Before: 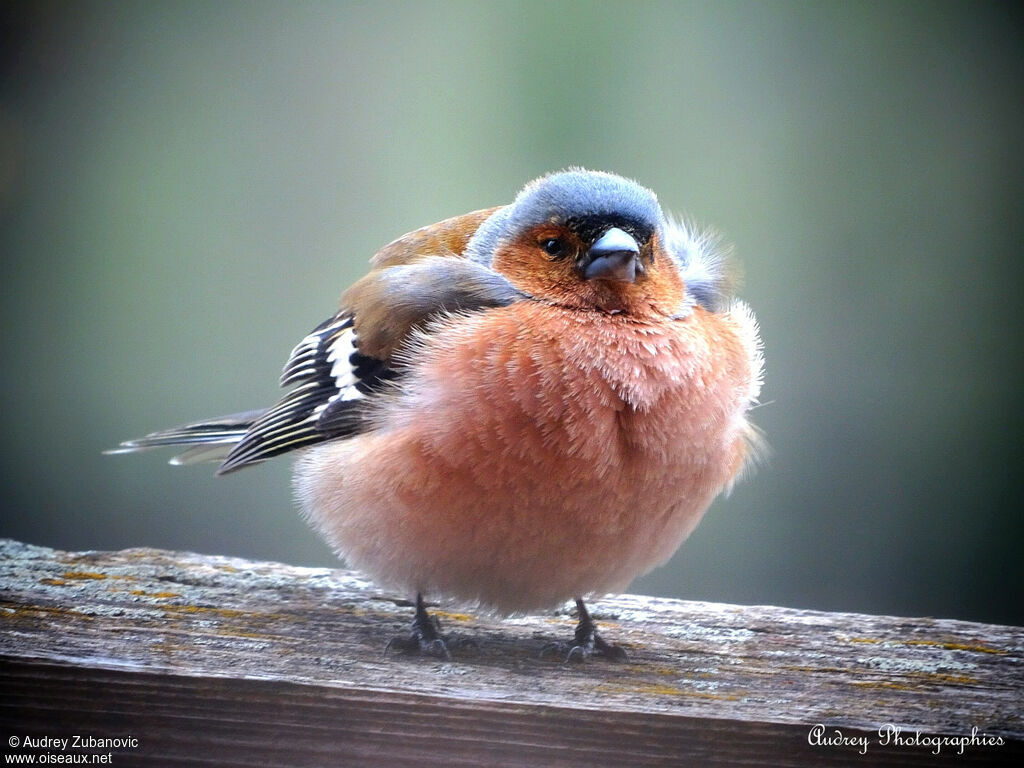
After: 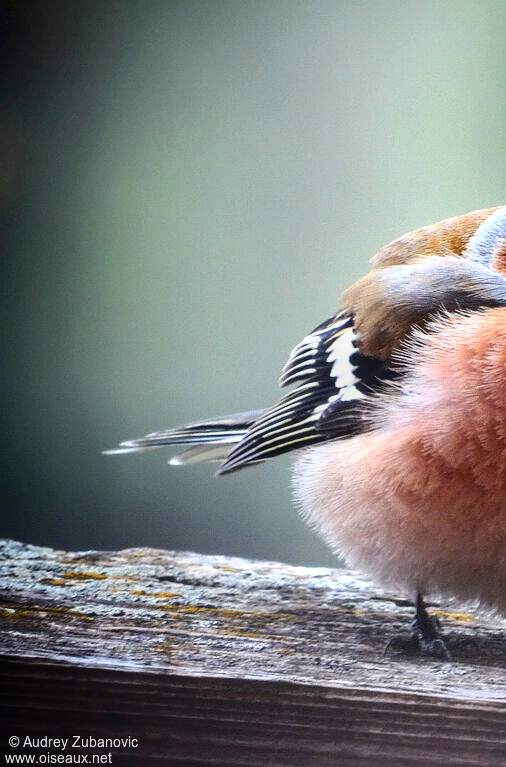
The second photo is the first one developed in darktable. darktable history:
local contrast: detail 115%
crop and rotate: left 0.048%, top 0%, right 50.527%
contrast brightness saturation: contrast 0.287
